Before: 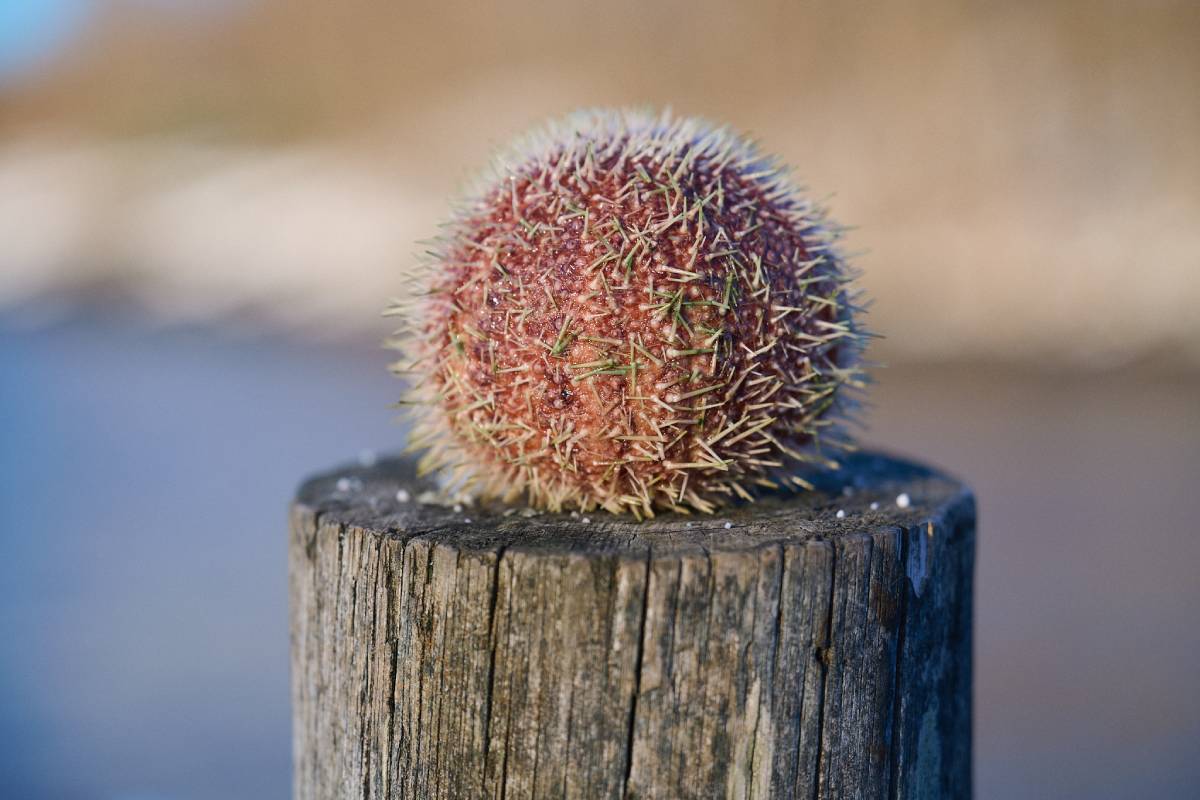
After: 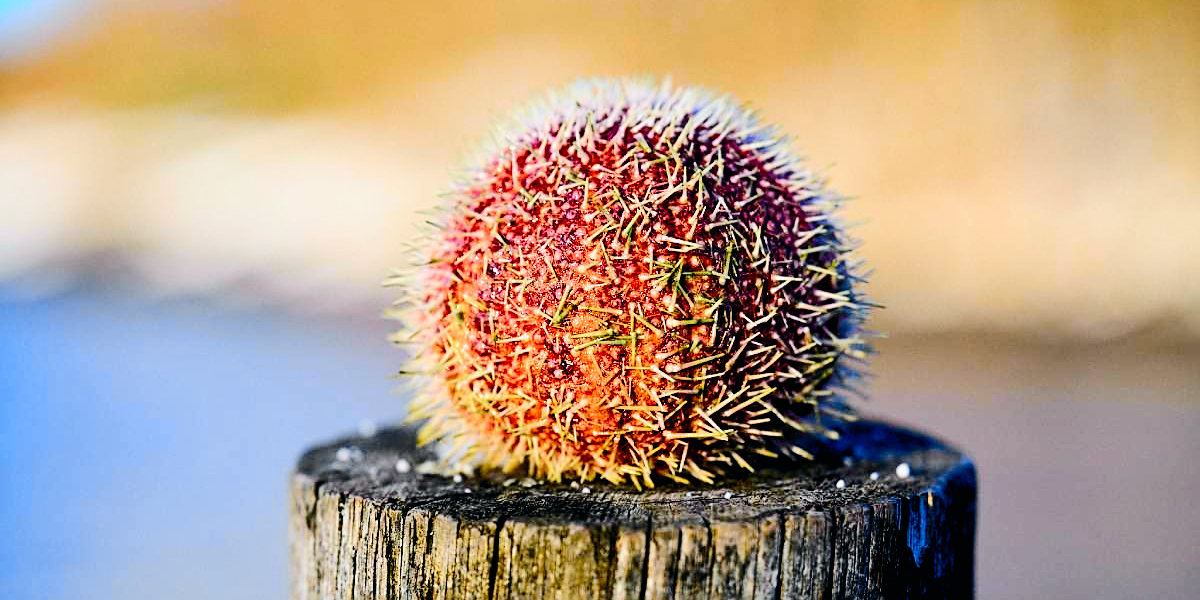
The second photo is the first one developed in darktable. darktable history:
crop: top 3.857%, bottom 21.132%
tone curve: curves: ch0 [(0, 0) (0.071, 0.06) (0.253, 0.242) (0.437, 0.498) (0.55, 0.644) (0.657, 0.749) (0.823, 0.876) (1, 0.99)]; ch1 [(0, 0) (0.346, 0.307) (0.408, 0.369) (0.453, 0.457) (0.476, 0.489) (0.502, 0.493) (0.521, 0.515) (0.537, 0.531) (0.612, 0.641) (0.676, 0.728) (1, 1)]; ch2 [(0, 0) (0.346, 0.34) (0.434, 0.46) (0.485, 0.494) (0.5, 0.494) (0.511, 0.504) (0.537, 0.551) (0.579, 0.599) (0.625, 0.686) (1, 1)], color space Lab, independent channels, preserve colors none
filmic rgb: black relative exposure -5.5 EV, white relative exposure 2.5 EV, threshold 3 EV, target black luminance 0%, hardness 4.51, latitude 67.35%, contrast 1.453, shadows ↔ highlights balance -3.52%, preserve chrominance no, color science v4 (2020), contrast in shadows soft, enable highlight reconstruction true
exposure: black level correction 0.005, exposure 0.001 EV, compensate highlight preservation false
tone equalizer: on, module defaults
contrast brightness saturation: contrast 0.07, brightness 0.08, saturation 0.18
sharpen: on, module defaults
shadows and highlights: shadows 20.55, highlights -20.99, soften with gaussian
